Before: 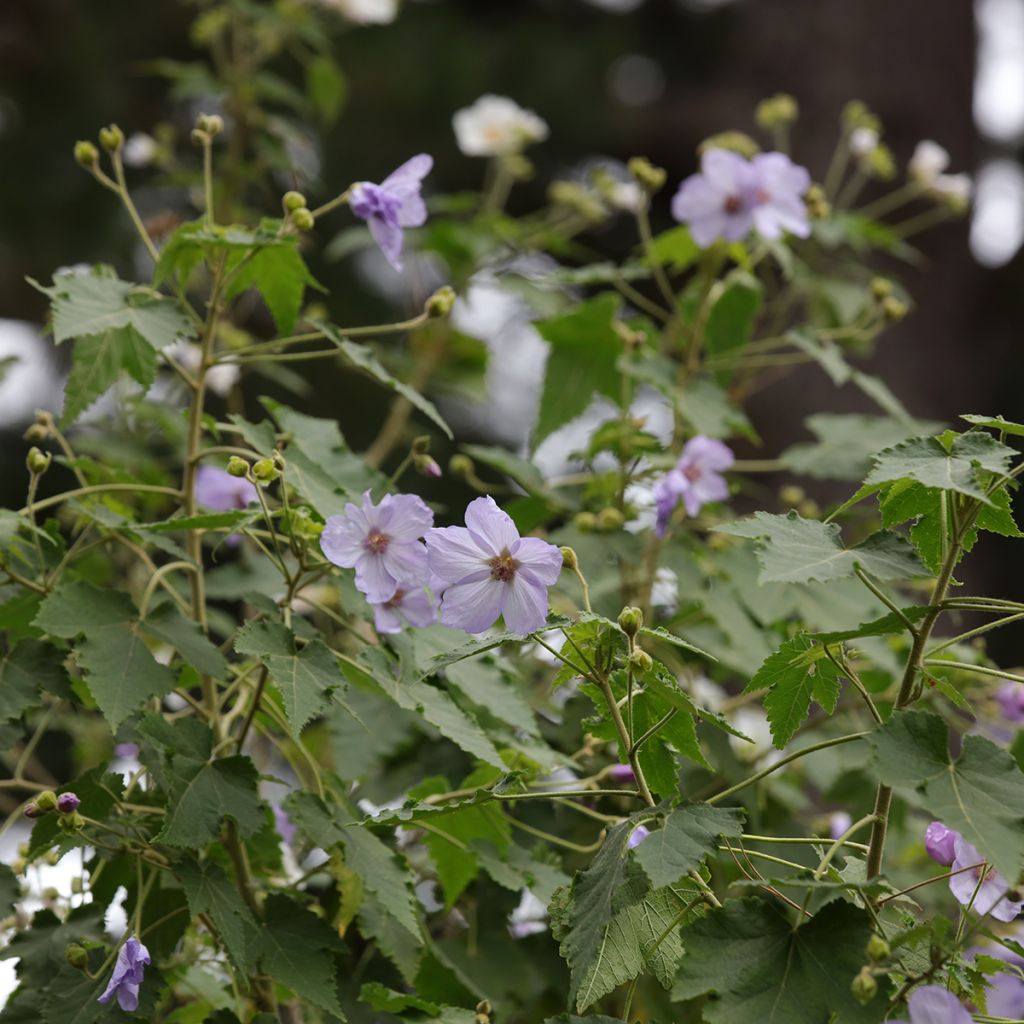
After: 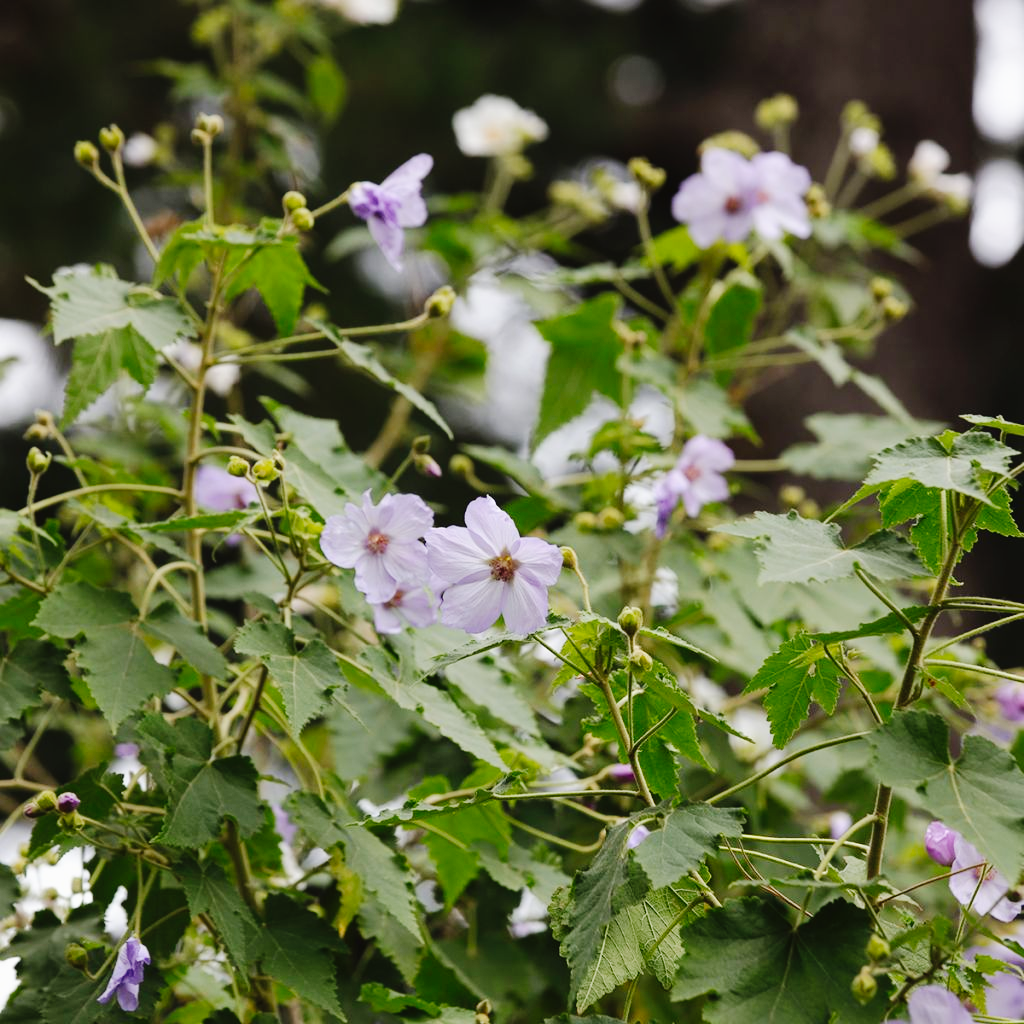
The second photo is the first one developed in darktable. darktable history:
tone curve: curves: ch0 [(0, 0.014) (0.12, 0.096) (0.386, 0.49) (0.54, 0.684) (0.751, 0.855) (0.89, 0.943) (0.998, 0.989)]; ch1 [(0, 0) (0.133, 0.099) (0.437, 0.41) (0.5, 0.5) (0.517, 0.536) (0.548, 0.575) (0.582, 0.631) (0.627, 0.688) (0.836, 0.868) (1, 1)]; ch2 [(0, 0) (0.374, 0.341) (0.456, 0.443) (0.478, 0.49) (0.501, 0.5) (0.528, 0.538) (0.55, 0.6) (0.572, 0.63) (0.702, 0.765) (1, 1)], preserve colors none
